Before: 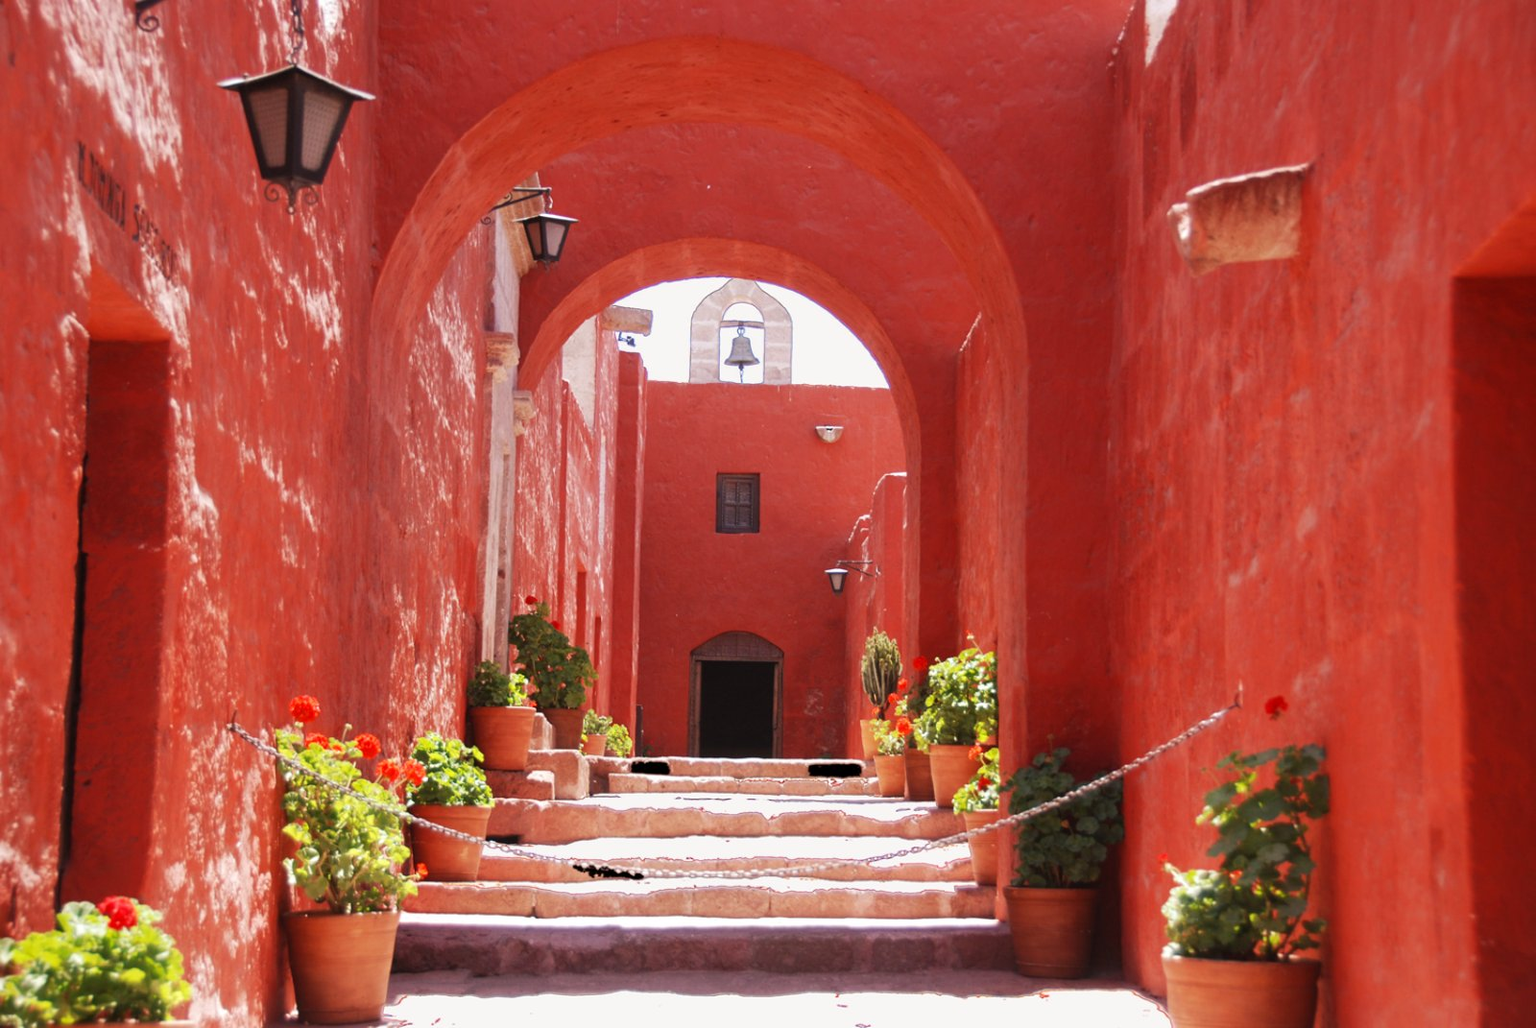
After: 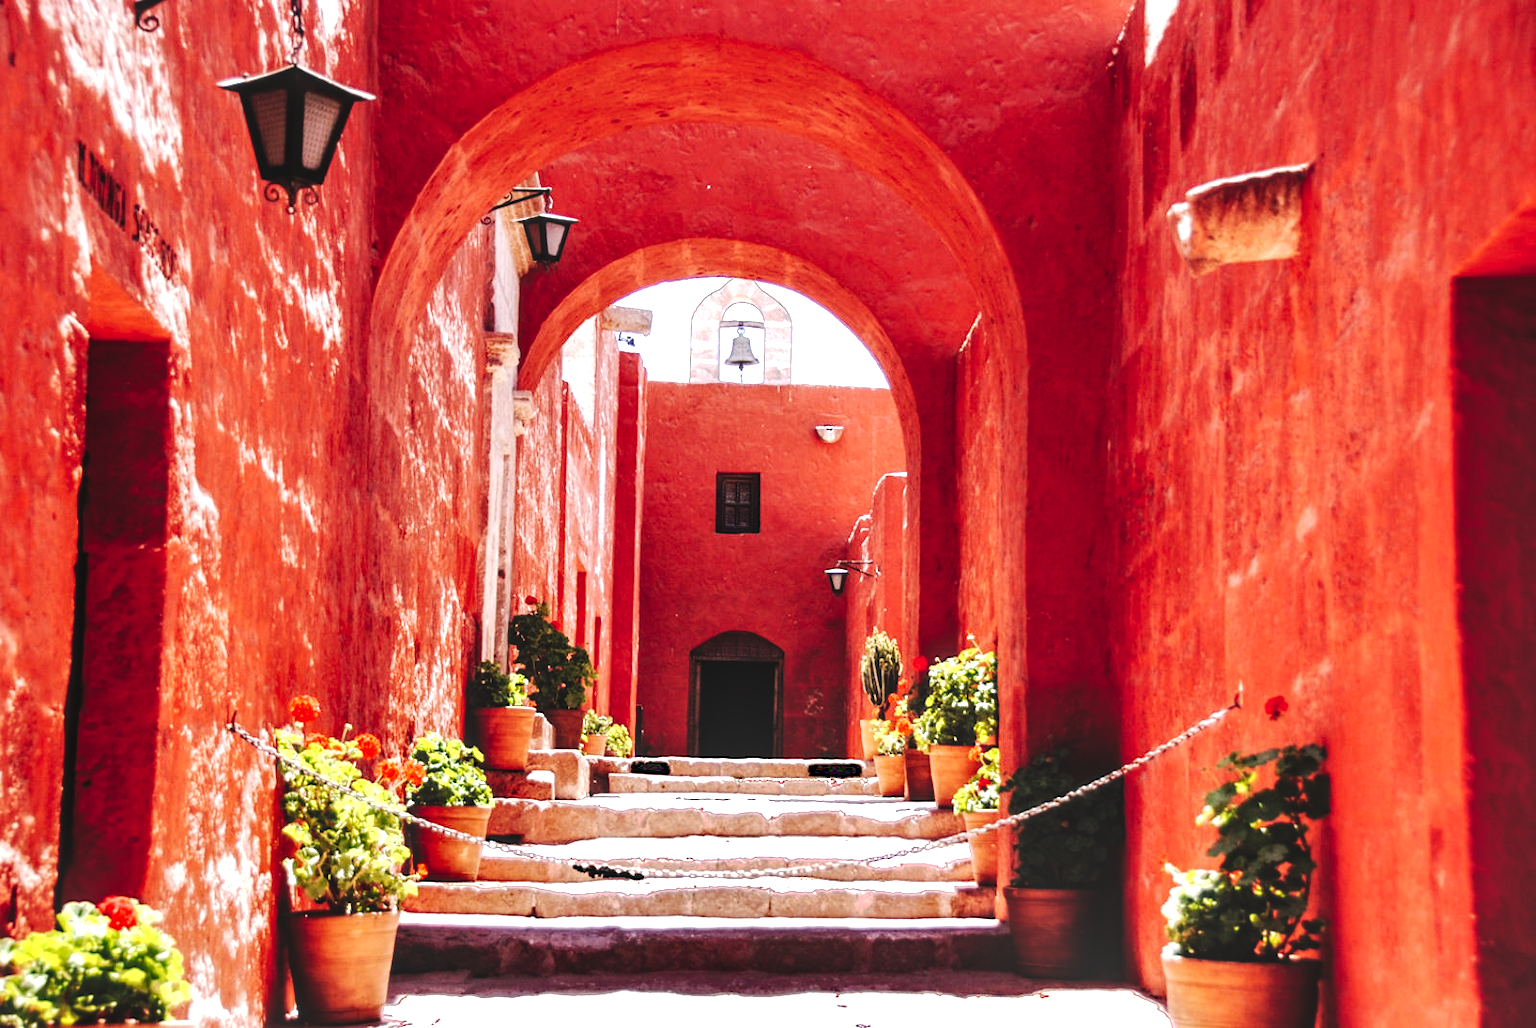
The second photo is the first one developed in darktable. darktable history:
sharpen: radius 5.325, amount 0.312, threshold 26.433
tone curve: curves: ch0 [(0, 0) (0.003, 0.132) (0.011, 0.136) (0.025, 0.14) (0.044, 0.147) (0.069, 0.149) (0.1, 0.156) (0.136, 0.163) (0.177, 0.177) (0.224, 0.2) (0.277, 0.251) (0.335, 0.311) (0.399, 0.387) (0.468, 0.487) (0.543, 0.585) (0.623, 0.675) (0.709, 0.742) (0.801, 0.81) (0.898, 0.867) (1, 1)], preserve colors none
local contrast: detail 150%
tone equalizer: -8 EV -0.75 EV, -7 EV -0.7 EV, -6 EV -0.6 EV, -5 EV -0.4 EV, -3 EV 0.4 EV, -2 EV 0.6 EV, -1 EV 0.7 EV, +0 EV 0.75 EV, edges refinement/feathering 500, mask exposure compensation -1.57 EV, preserve details no
shadows and highlights: soften with gaussian
